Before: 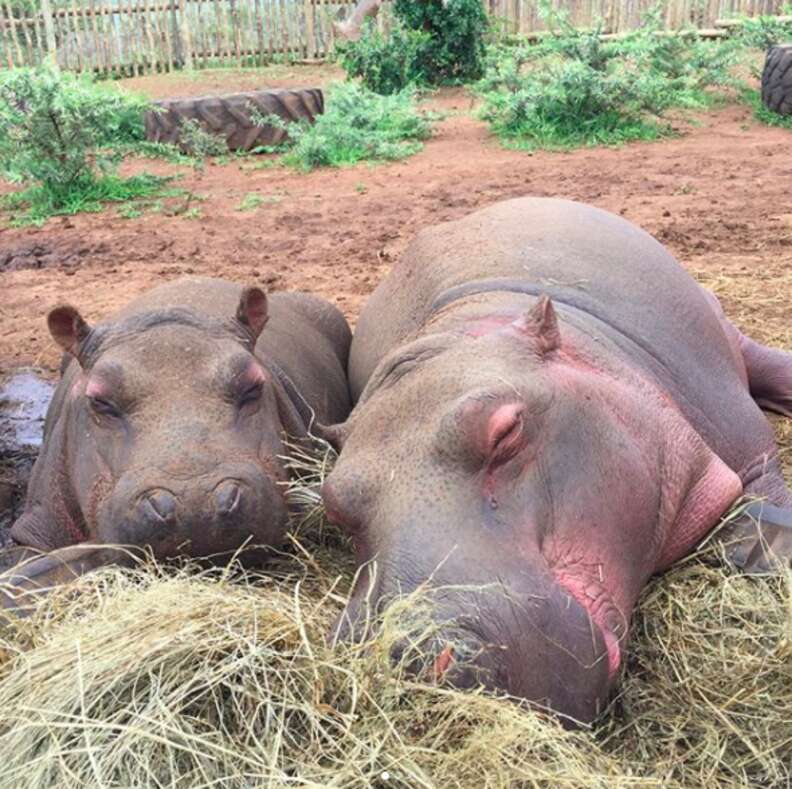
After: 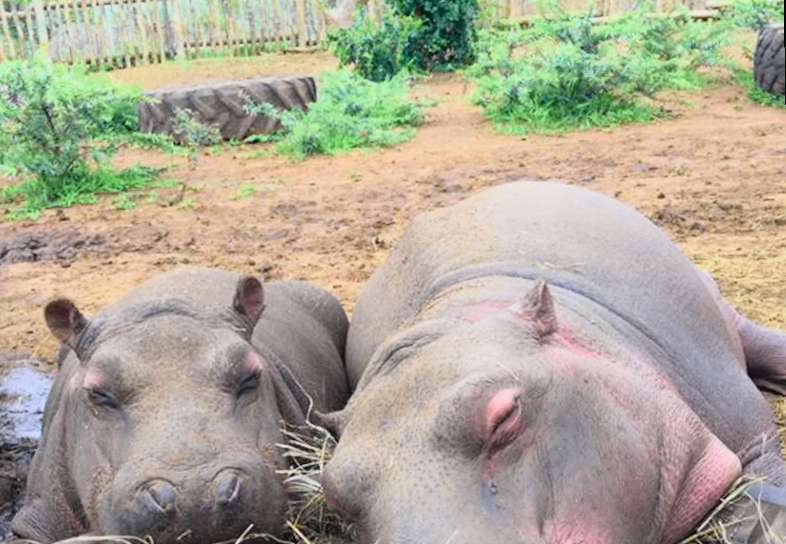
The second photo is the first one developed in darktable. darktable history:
tone curve: curves: ch0 [(0, 0.022) (0.114, 0.088) (0.282, 0.316) (0.446, 0.511) (0.613, 0.693) (0.786, 0.843) (0.999, 0.949)]; ch1 [(0, 0) (0.395, 0.343) (0.463, 0.427) (0.486, 0.474) (0.503, 0.5) (0.535, 0.522) (0.555, 0.546) (0.594, 0.614) (0.755, 0.793) (1, 1)]; ch2 [(0, 0) (0.369, 0.388) (0.449, 0.431) (0.501, 0.5) (0.528, 0.517) (0.561, 0.59) (0.612, 0.646) (0.697, 0.721) (1, 1)], color space Lab, independent channels, preserve colors none
crop: bottom 28.576%
rotate and perspective: rotation -1°, crop left 0.011, crop right 0.989, crop top 0.025, crop bottom 0.975
